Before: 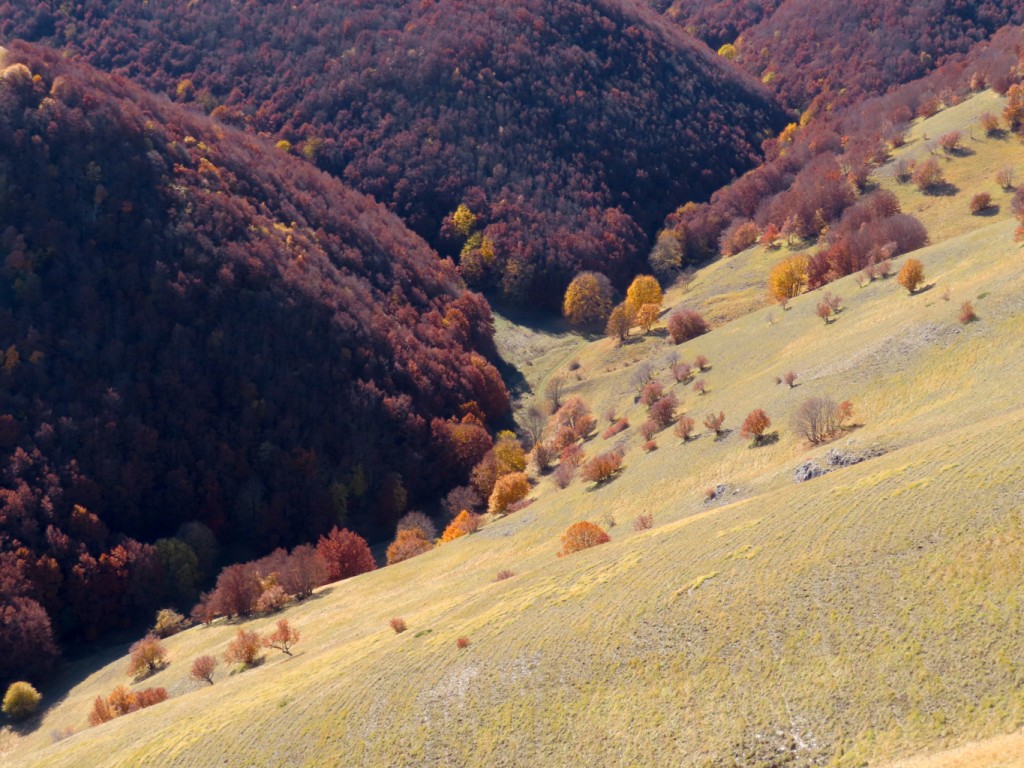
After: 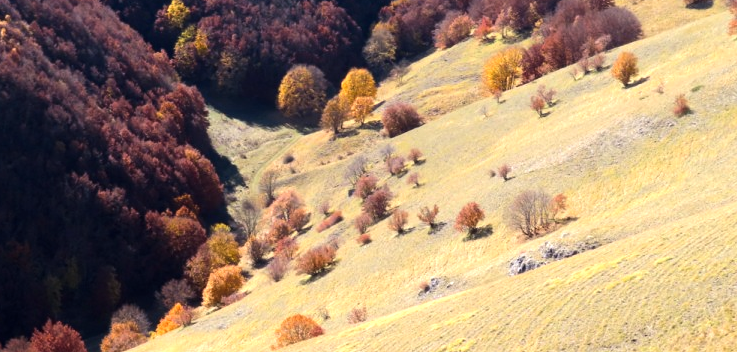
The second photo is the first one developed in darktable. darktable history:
tone equalizer: -8 EV -0.75 EV, -7 EV -0.7 EV, -6 EV -0.6 EV, -5 EV -0.4 EV, -3 EV 0.4 EV, -2 EV 0.6 EV, -1 EV 0.7 EV, +0 EV 0.75 EV, edges refinement/feathering 500, mask exposure compensation -1.57 EV, preserve details no
crop and rotate: left 27.938%, top 27.046%, bottom 27.046%
